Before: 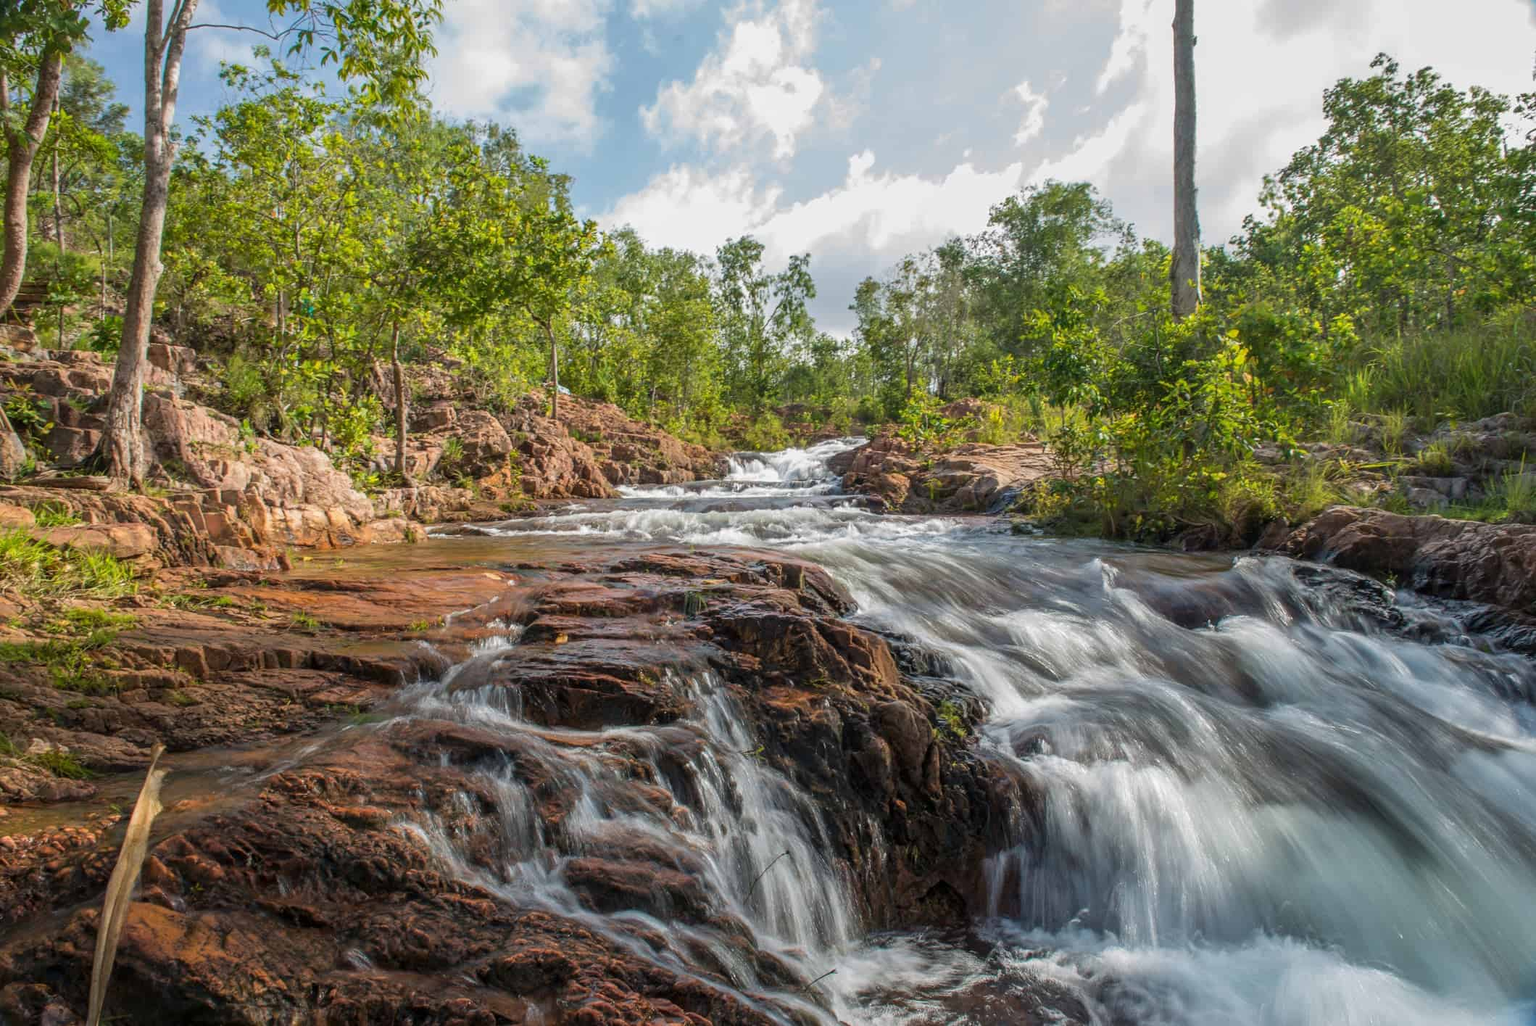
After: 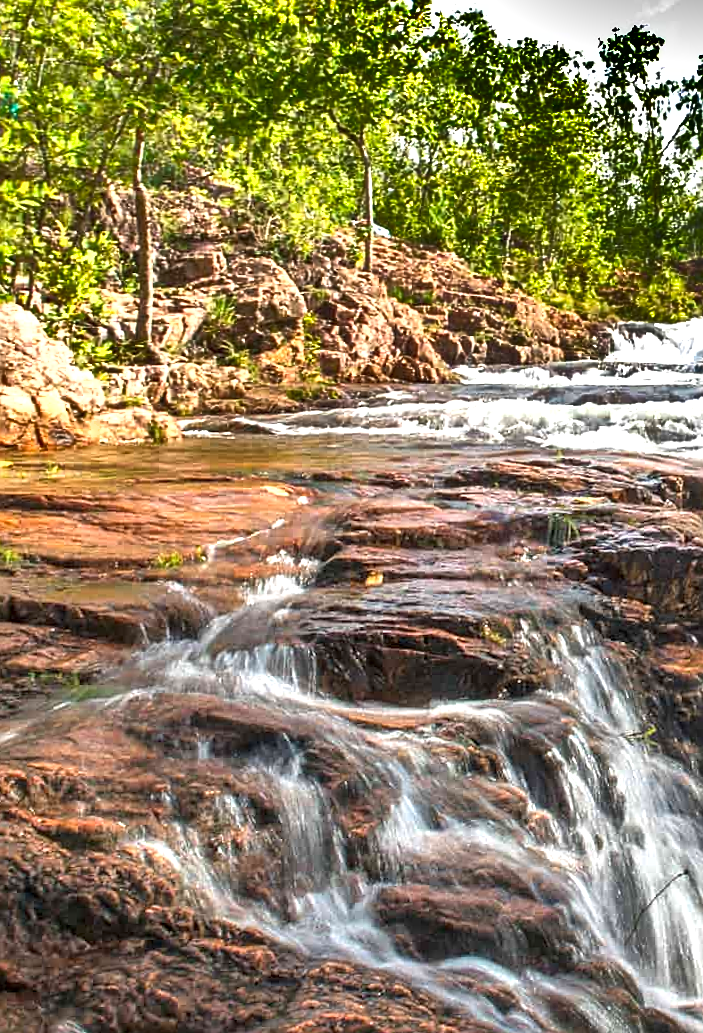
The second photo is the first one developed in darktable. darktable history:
crop and rotate: left 21.77%, top 18.528%, right 44.676%, bottom 2.997%
shadows and highlights: shadows 24.5, highlights -78.15, soften with gaussian
exposure: black level correction 0, exposure 1.2 EV, compensate highlight preservation false
rotate and perspective: rotation 0.679°, lens shift (horizontal) 0.136, crop left 0.009, crop right 0.991, crop top 0.078, crop bottom 0.95
sharpen: on, module defaults
